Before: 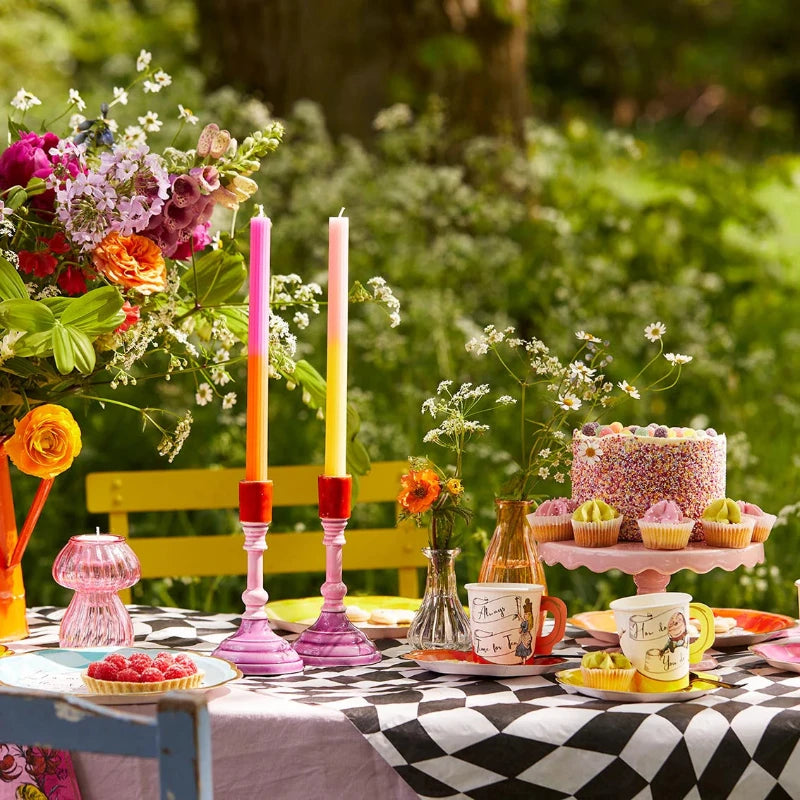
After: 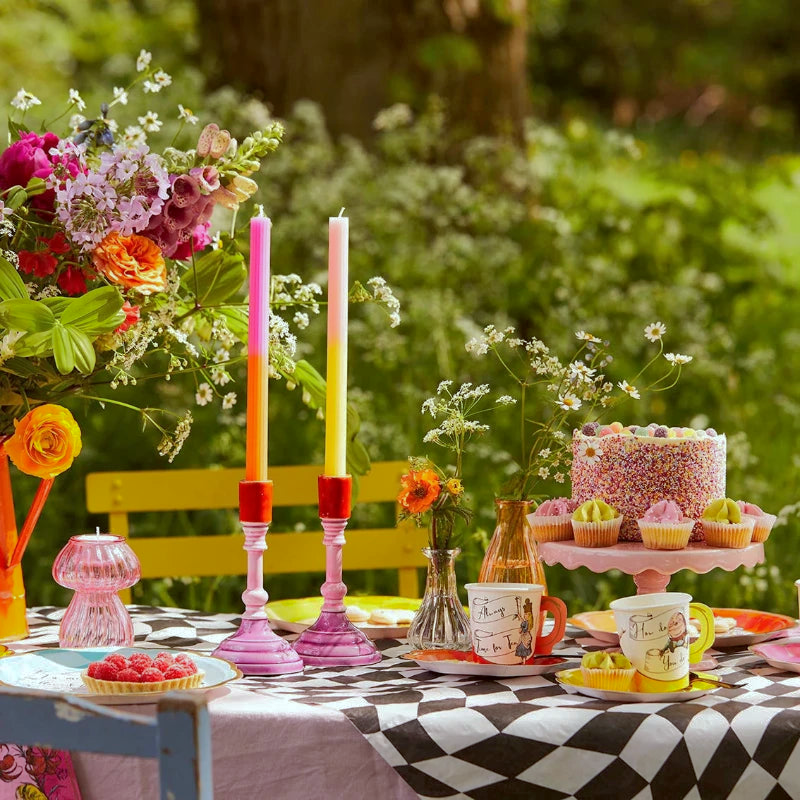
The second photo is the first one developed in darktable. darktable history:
color correction: highlights a* -4.98, highlights b* -3.76, shadows a* 3.83, shadows b* 4.08
shadows and highlights: shadows 40, highlights -60
